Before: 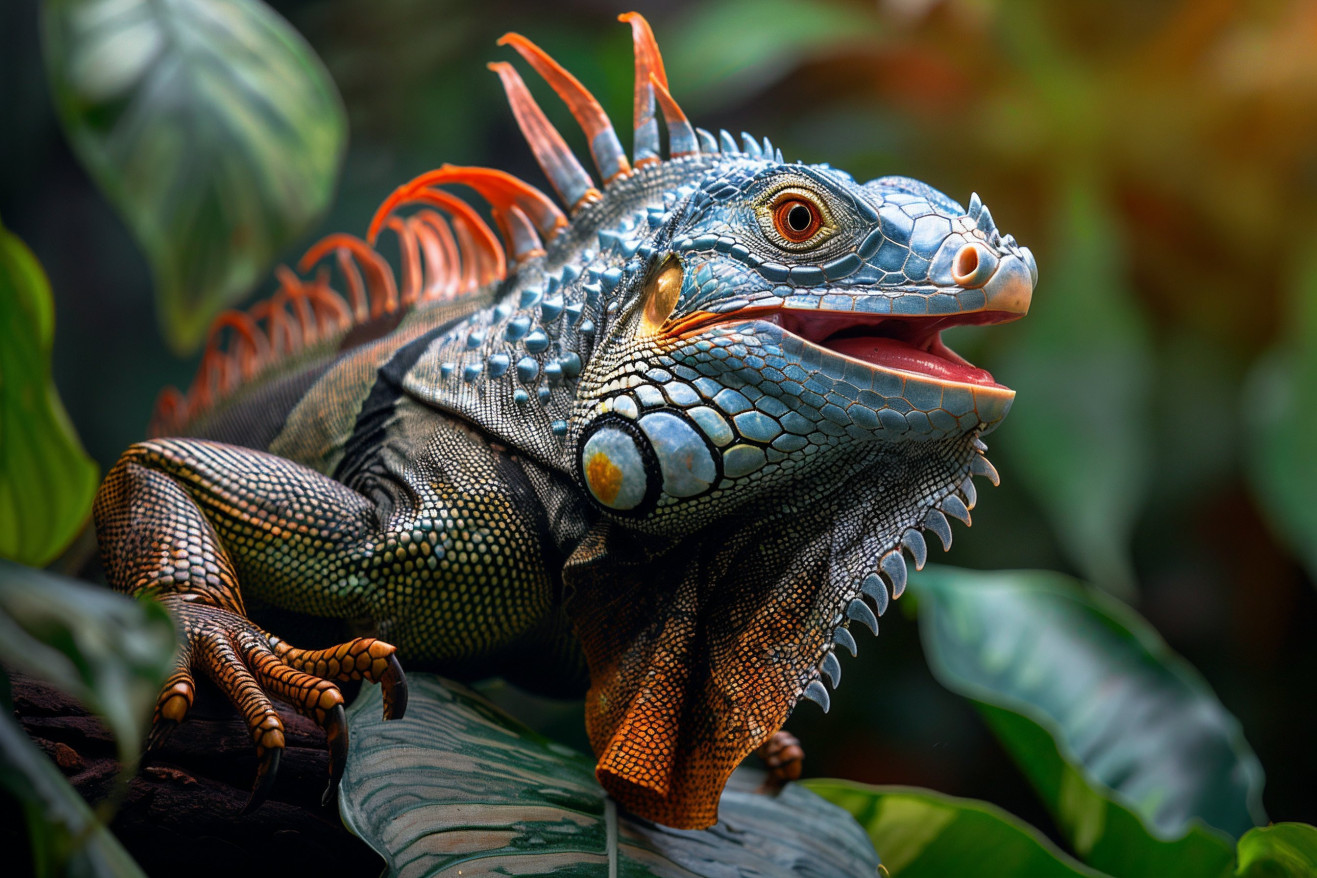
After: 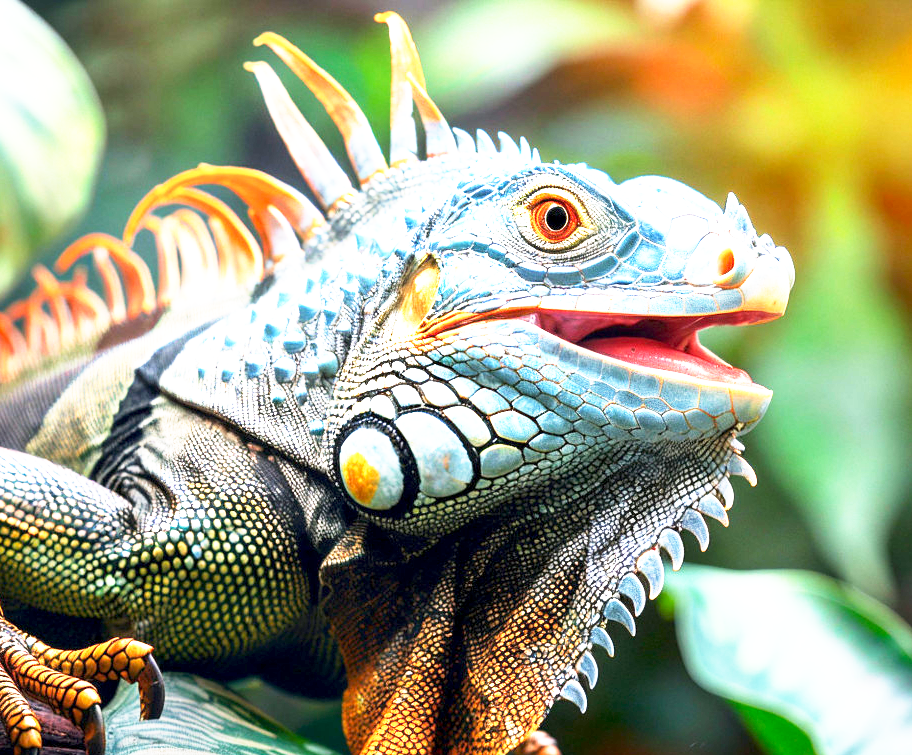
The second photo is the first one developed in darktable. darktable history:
exposure: black level correction 0.001, exposure 1.646 EV, compensate exposure bias true, compensate highlight preservation false
base curve: curves: ch0 [(0, 0) (0.495, 0.917) (1, 1)], preserve colors none
crop: left 18.479%, right 12.2%, bottom 13.971%
